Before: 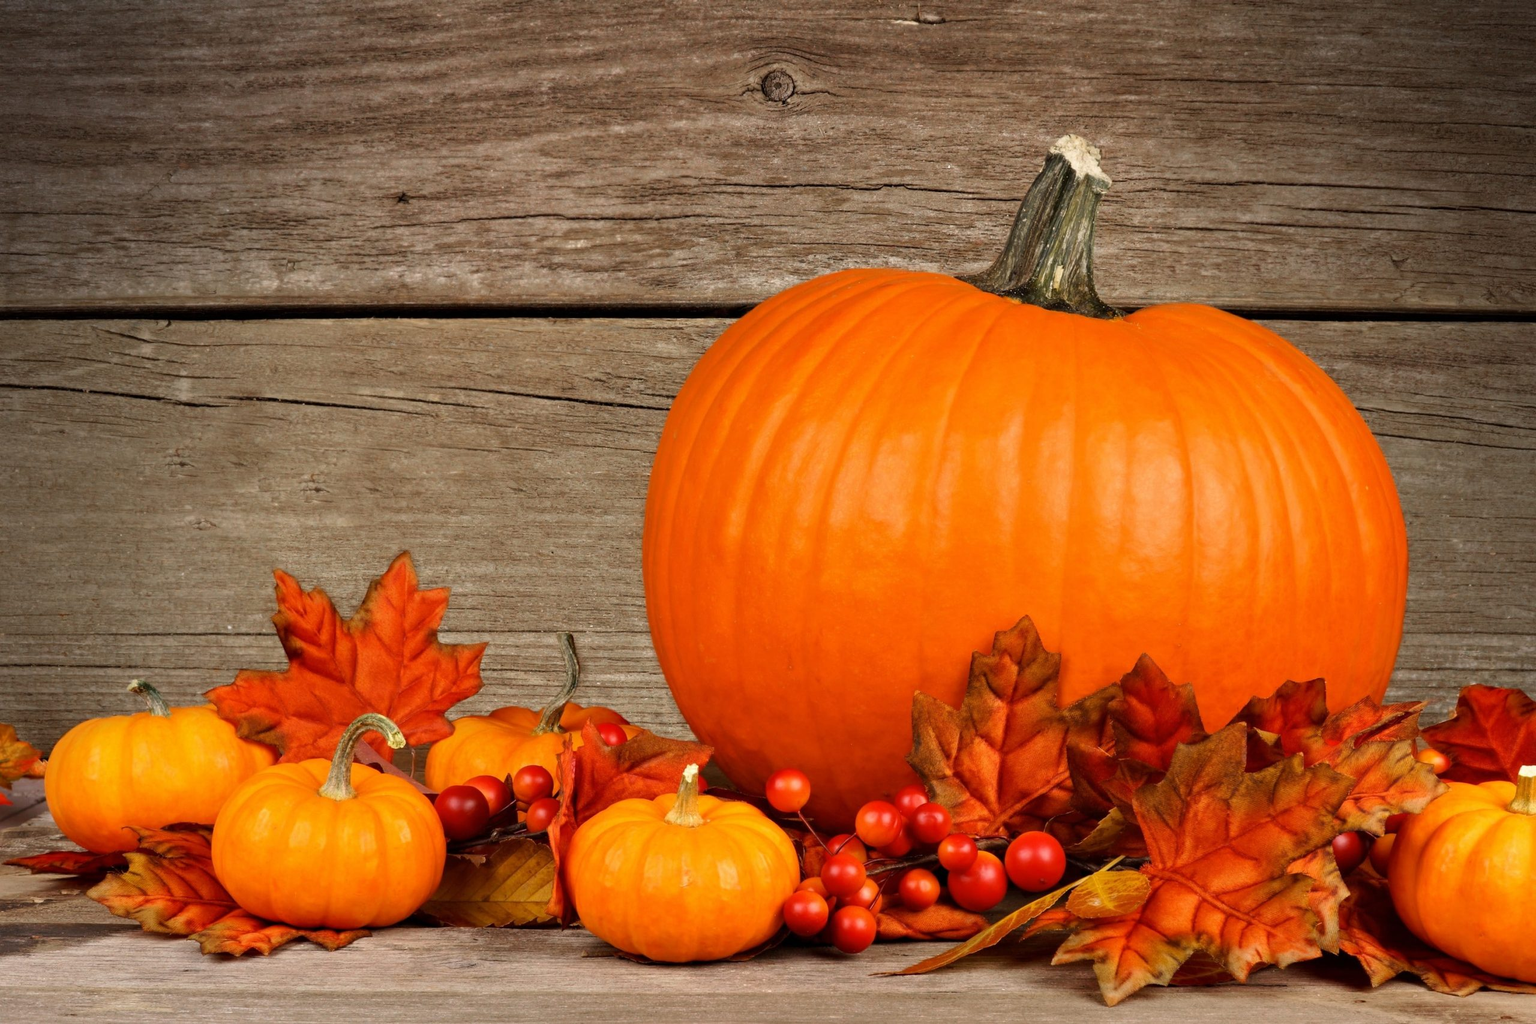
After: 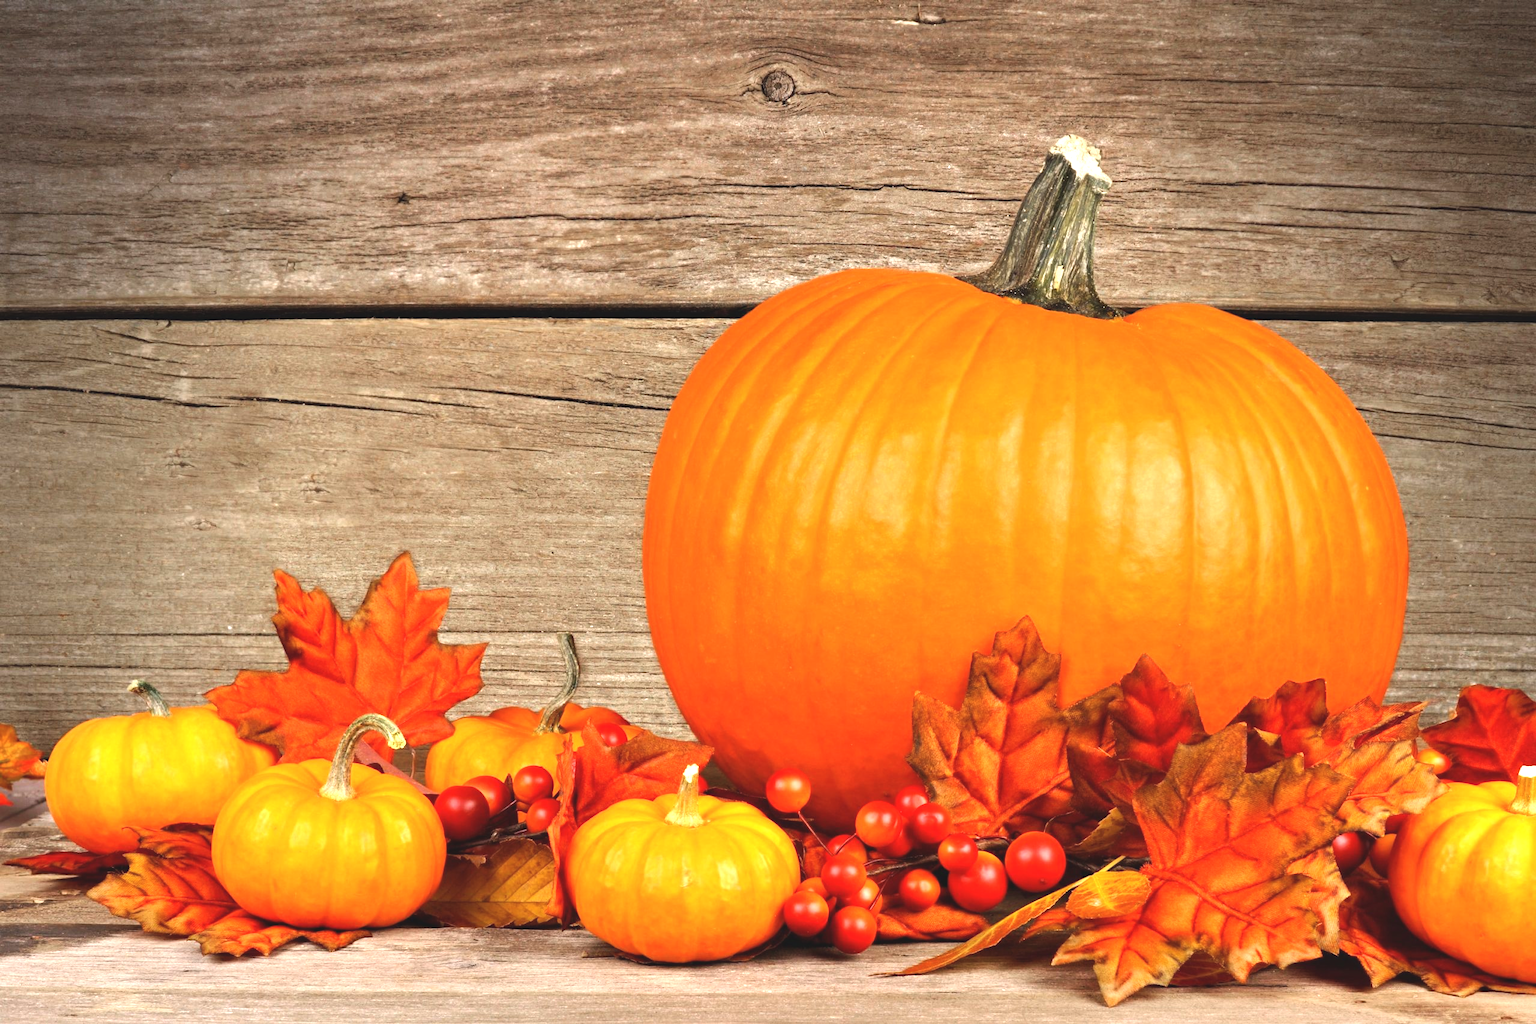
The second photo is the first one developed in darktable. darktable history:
tone equalizer: on, module defaults
exposure: black level correction -0.005, exposure 1 EV, compensate highlight preservation false
color balance: mode lift, gamma, gain (sRGB)
